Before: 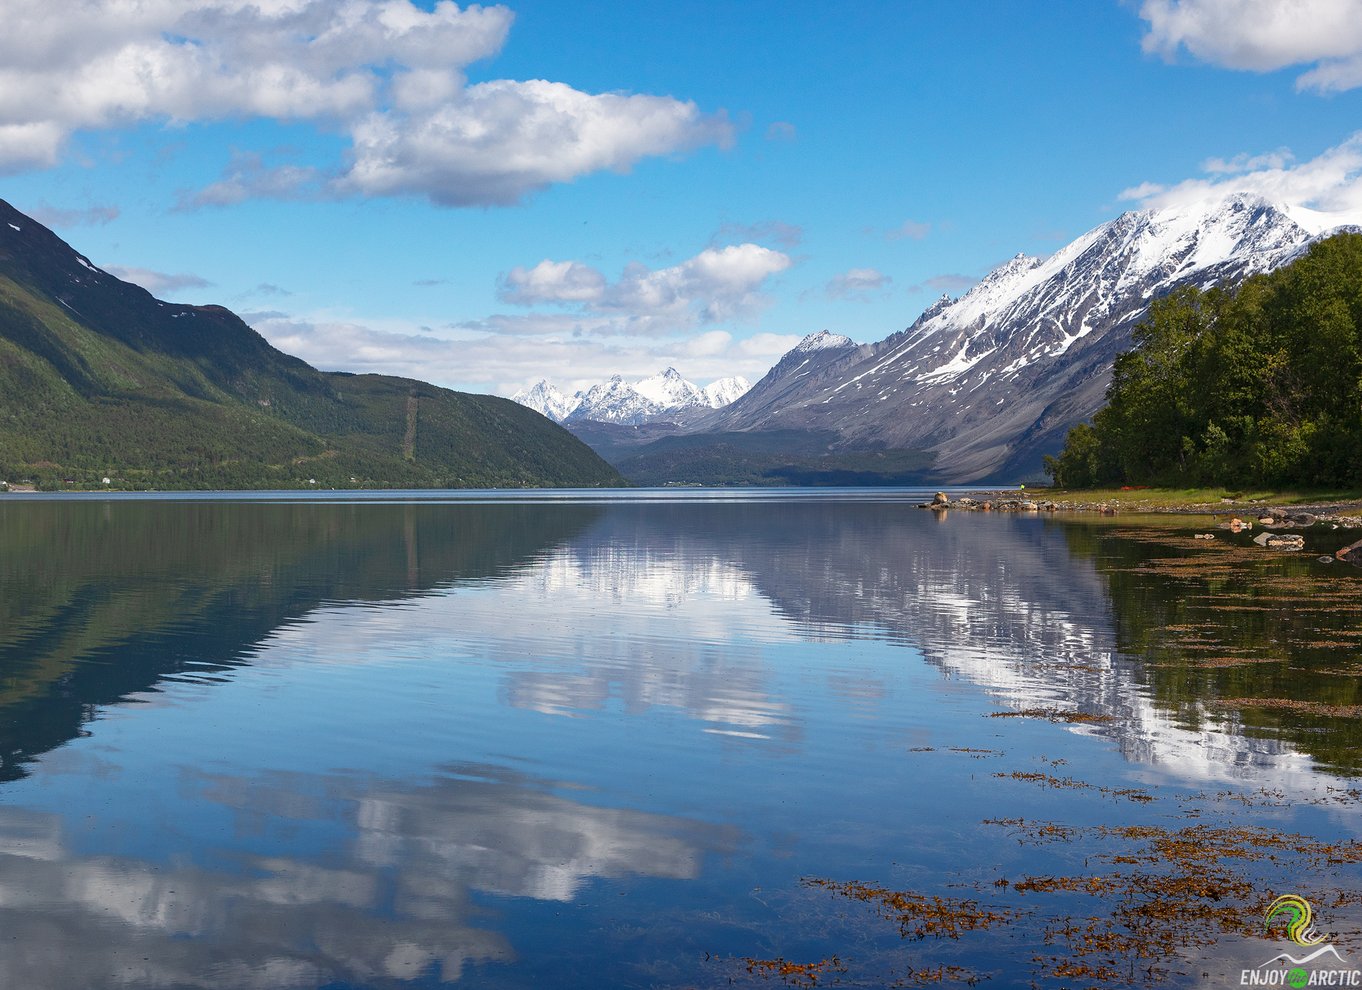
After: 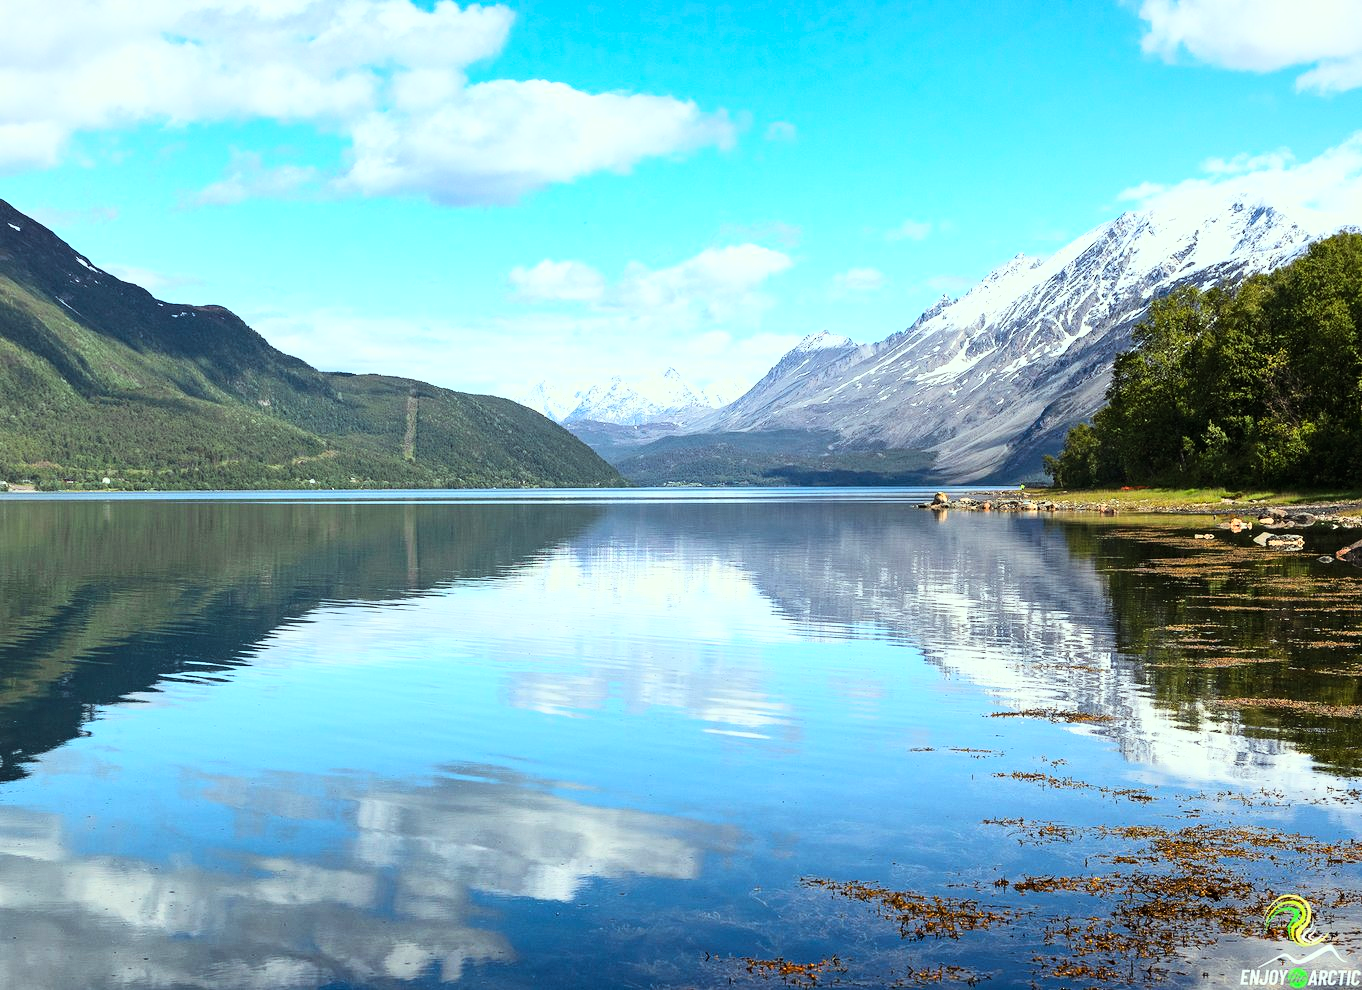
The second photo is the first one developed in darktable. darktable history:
color correction: highlights a* -8.15, highlights b* 3.29
base curve: curves: ch0 [(0, 0) (0.007, 0.004) (0.027, 0.03) (0.046, 0.07) (0.207, 0.54) (0.442, 0.872) (0.673, 0.972) (1, 1)]
